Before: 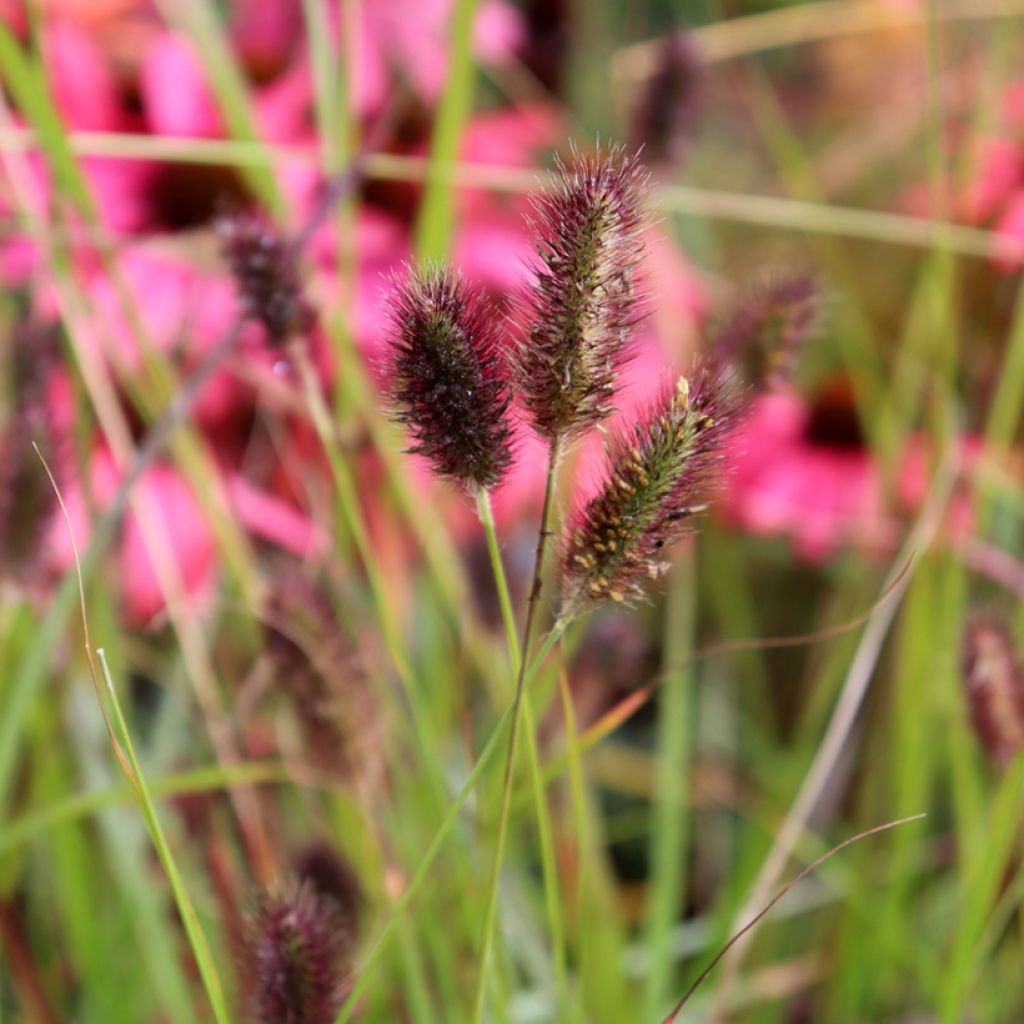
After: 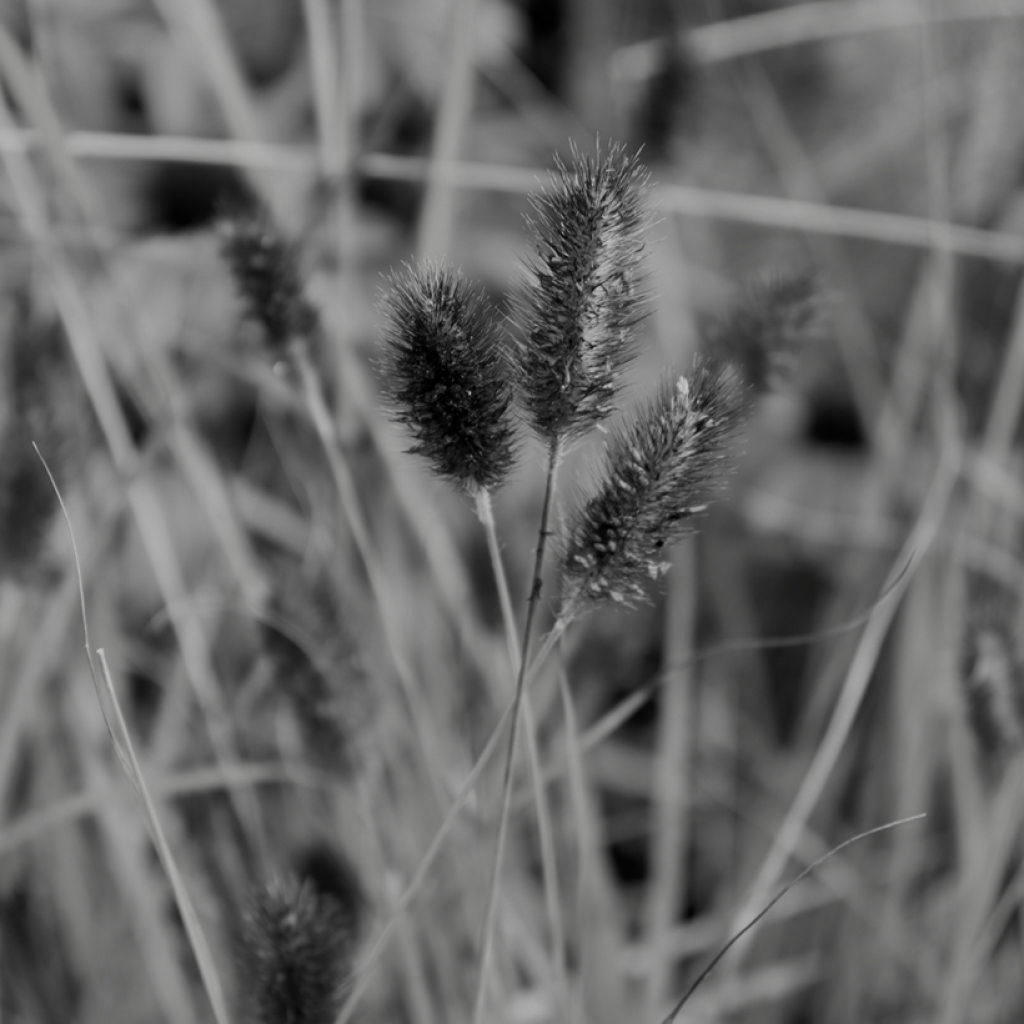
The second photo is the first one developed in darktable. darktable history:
contrast brightness saturation: saturation -0.995
exposure: exposure 0.377 EV, compensate highlight preservation false
filmic rgb: black relative exposure -7.1 EV, white relative exposure 5.38 EV, hardness 3.02
levels: white 90.69%
tone curve: curves: ch0 [(0, 0) (0.536, 0.402) (1, 1)], preserve colors none
